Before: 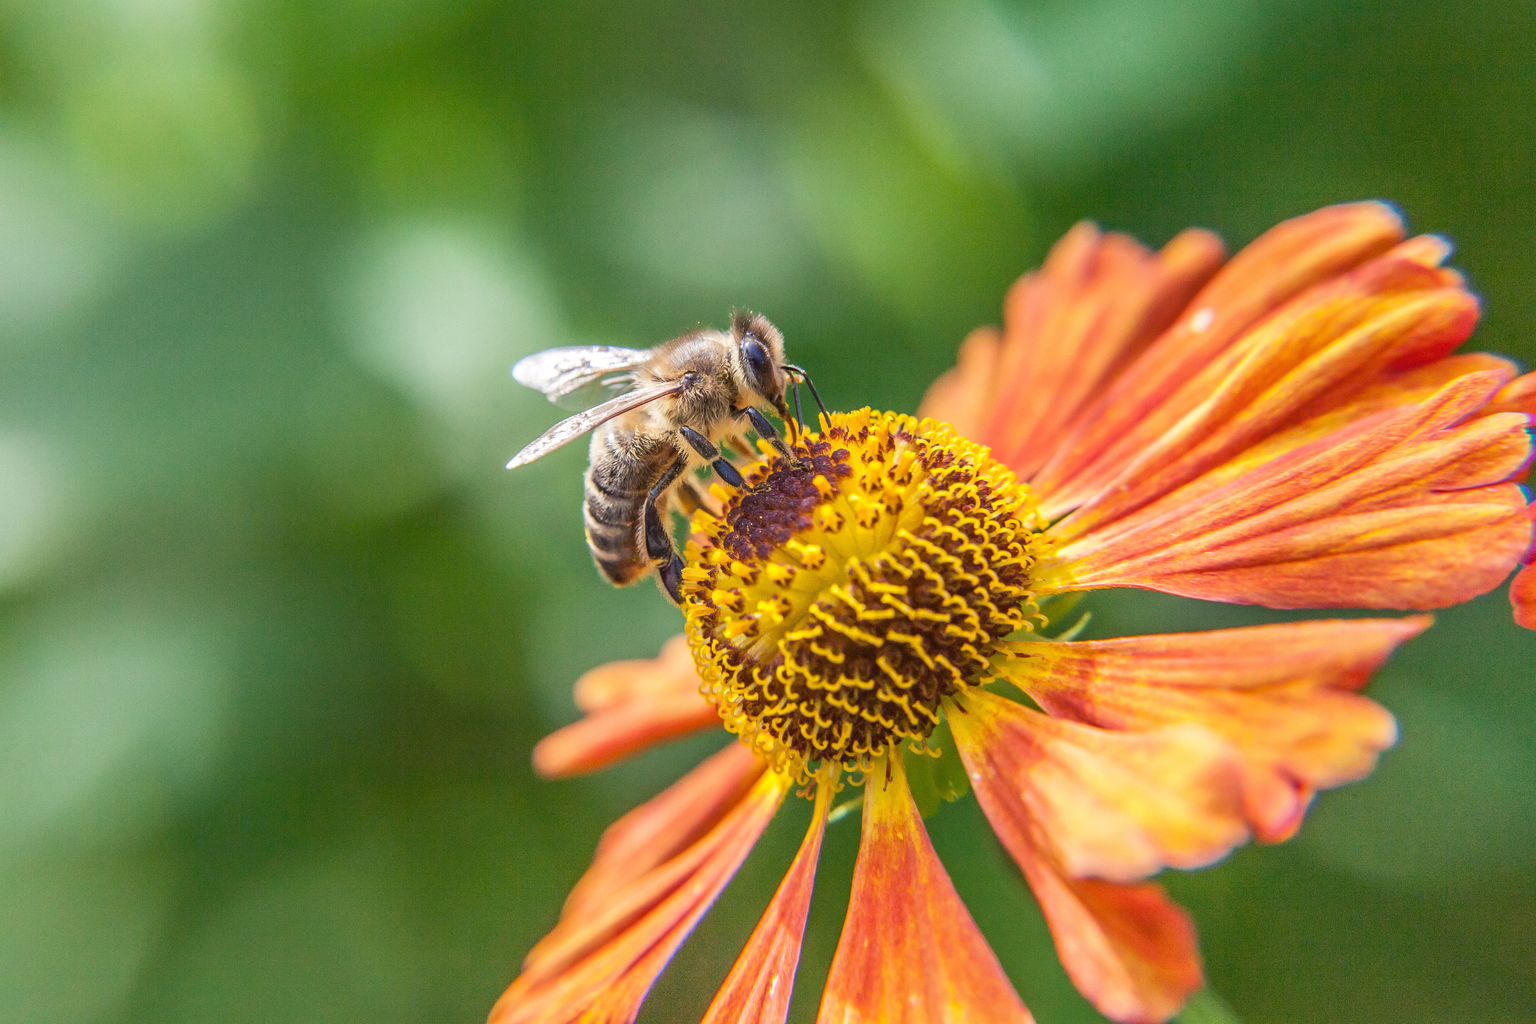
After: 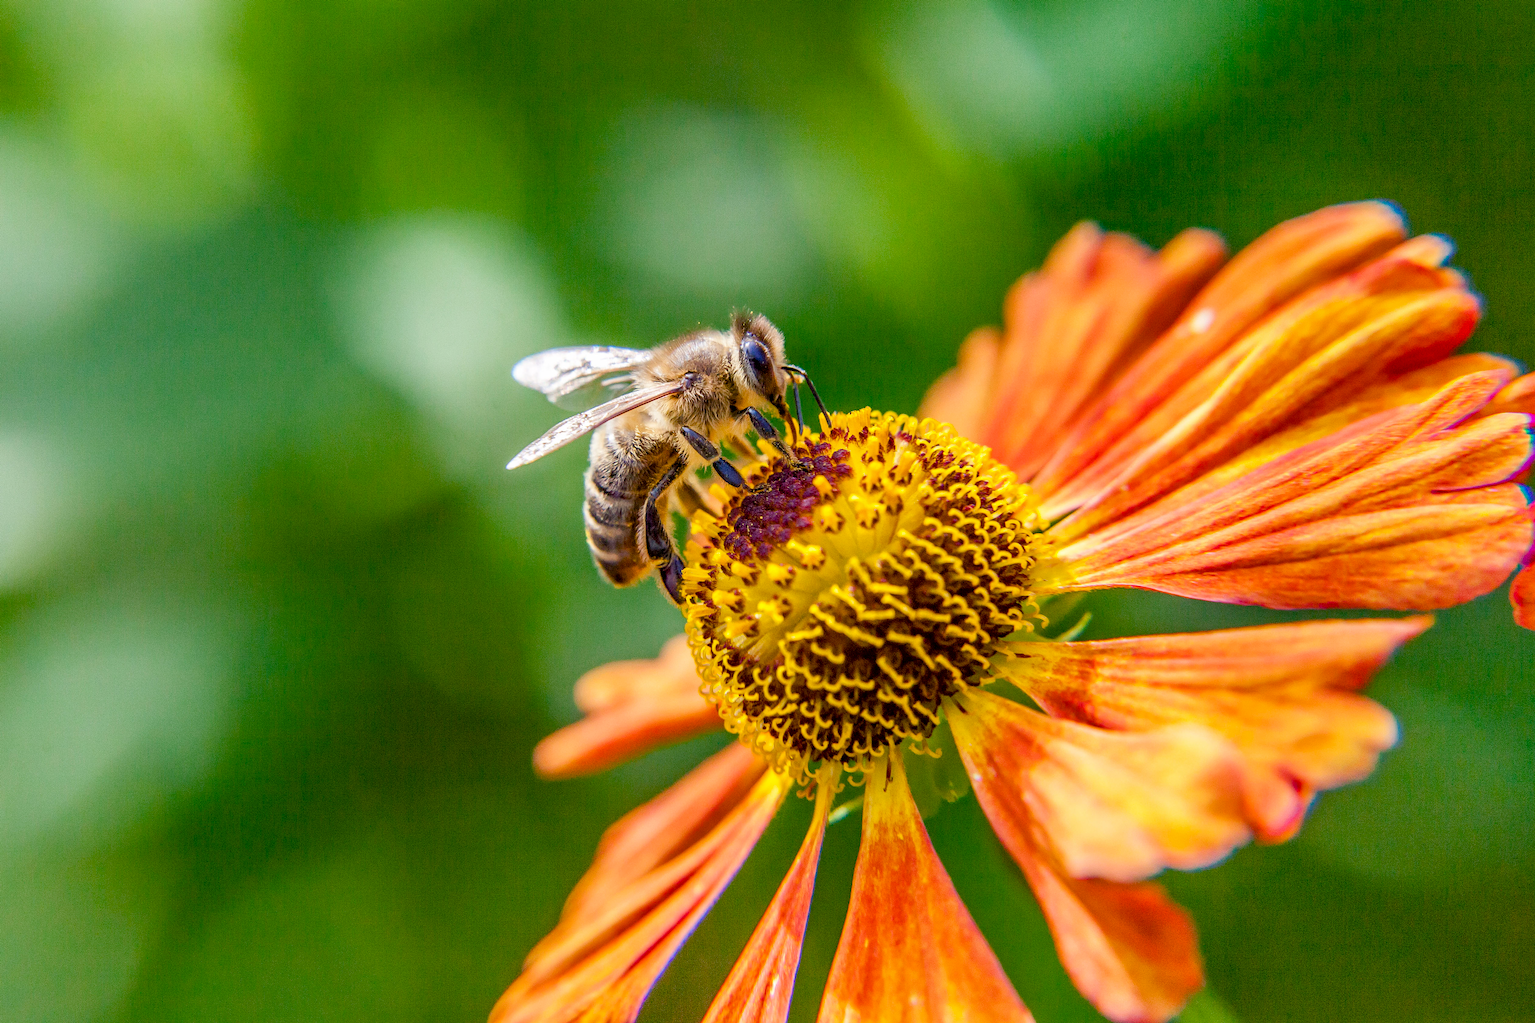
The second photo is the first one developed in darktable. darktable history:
color balance rgb: shadows lift › chroma 2.057%, shadows lift › hue 247.33°, linear chroma grading › global chroma 1.272%, linear chroma grading › mid-tones -1.083%, perceptual saturation grading › global saturation 27.494%, perceptual saturation grading › highlights -28.845%, perceptual saturation grading › mid-tones 15.363%, perceptual saturation grading › shadows 33.474%, global vibrance 9.621%
exposure: black level correction 0.018, exposure -0.008 EV, compensate exposure bias true, compensate highlight preservation false
